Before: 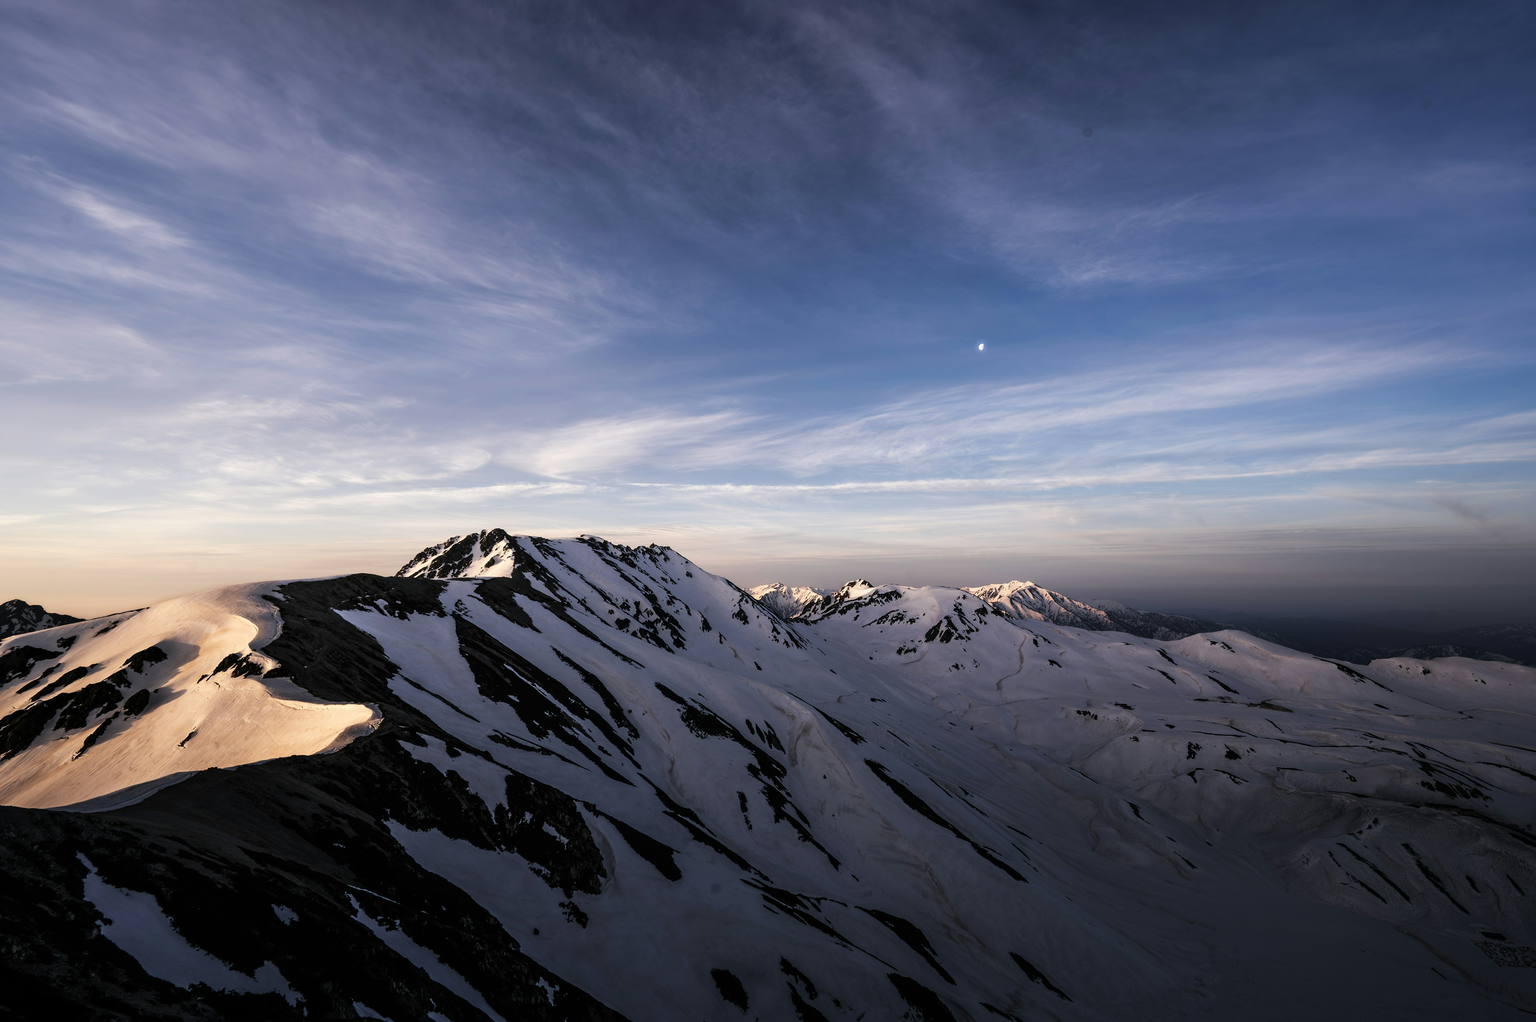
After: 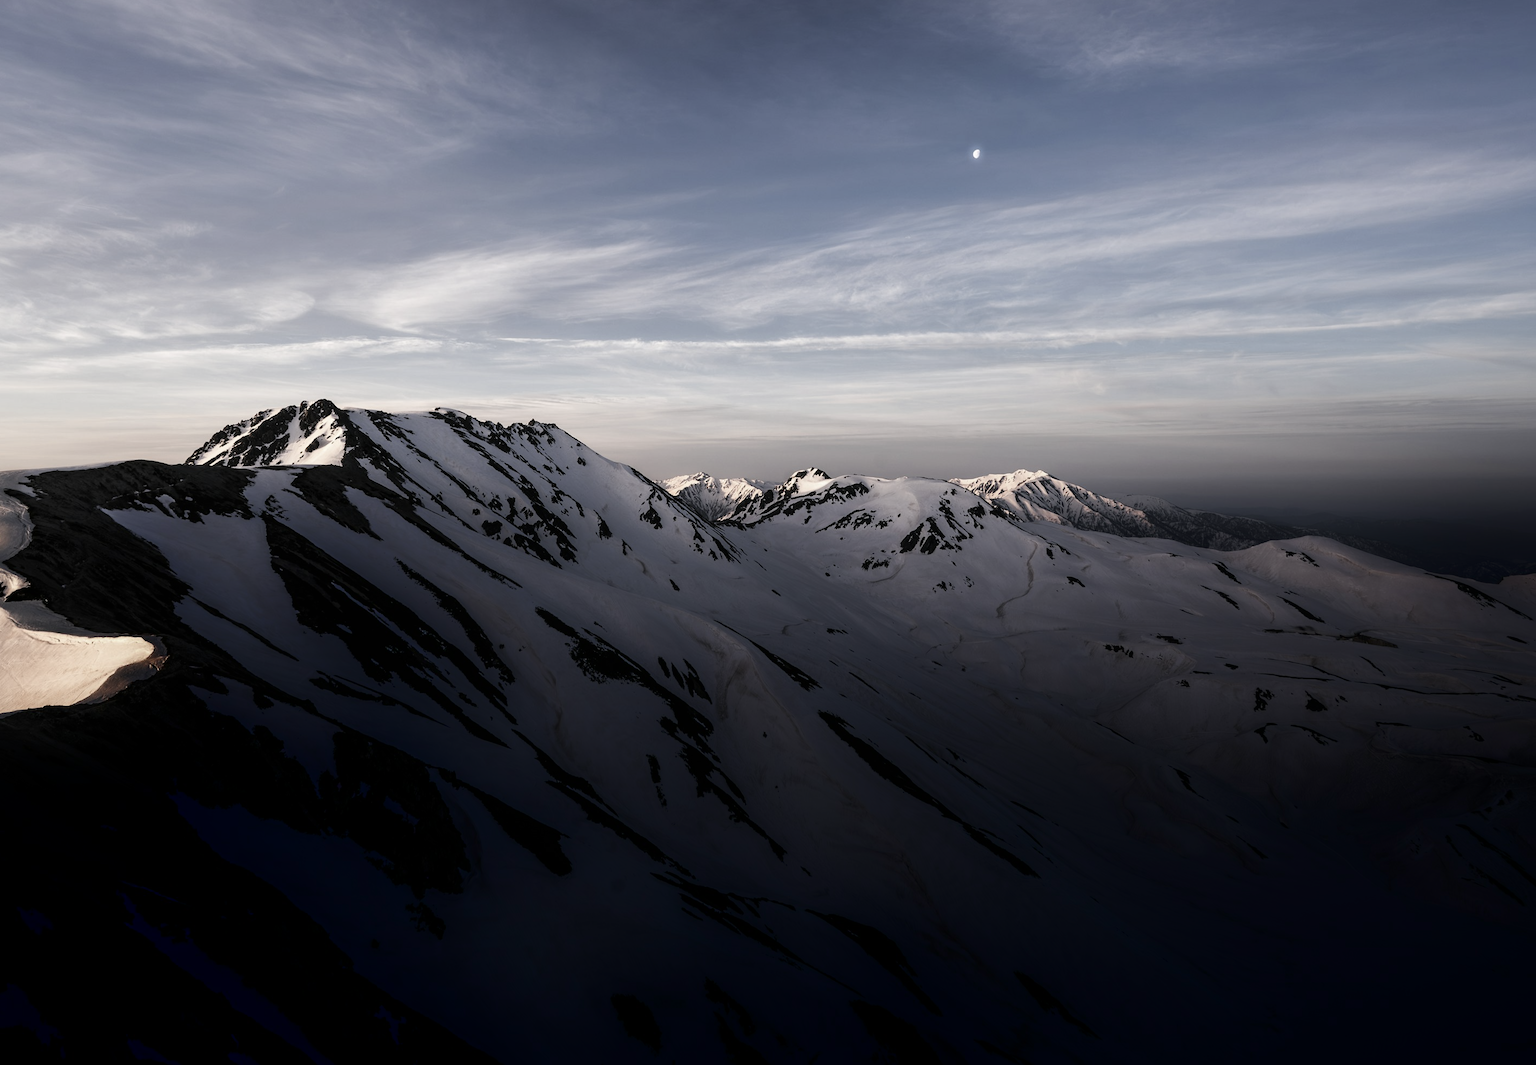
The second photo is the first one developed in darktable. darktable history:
crop: left 16.871%, top 22.857%, right 9.116%
color balance rgb: linear chroma grading › global chroma -16.06%, perceptual saturation grading › global saturation -32.85%, global vibrance -23.56%
shadows and highlights: shadows -88.03, highlights -35.45, shadows color adjustment 99.15%, highlights color adjustment 0%, soften with gaussian
